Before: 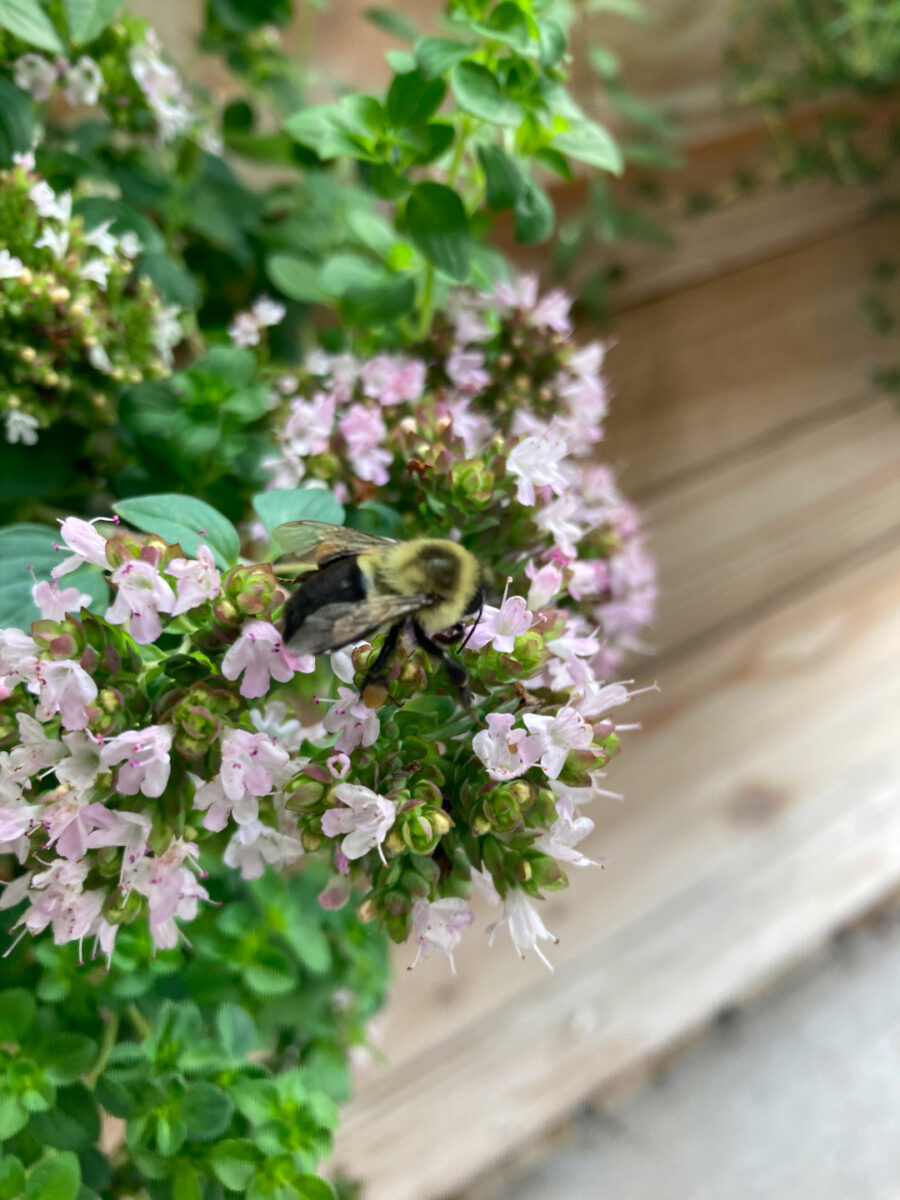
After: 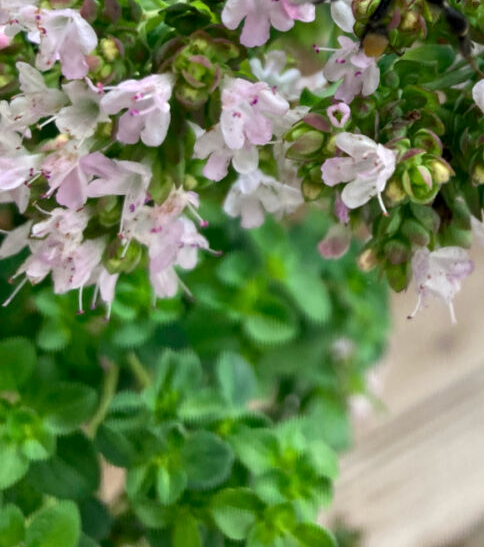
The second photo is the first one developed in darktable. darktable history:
local contrast: highlights 101%, shadows 98%, detail 120%, midtone range 0.2
crop and rotate: top 54.286%, right 46.173%, bottom 0.125%
